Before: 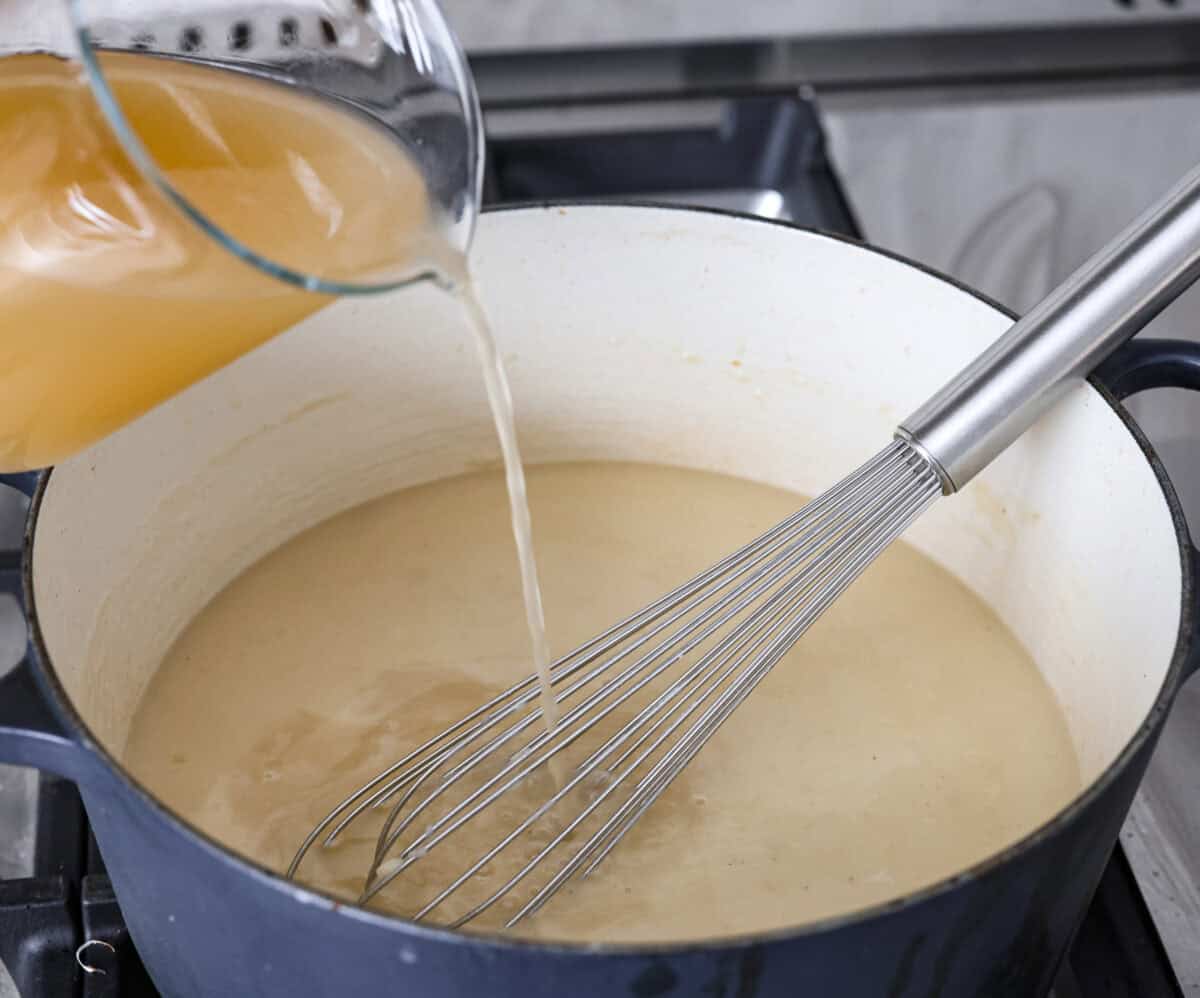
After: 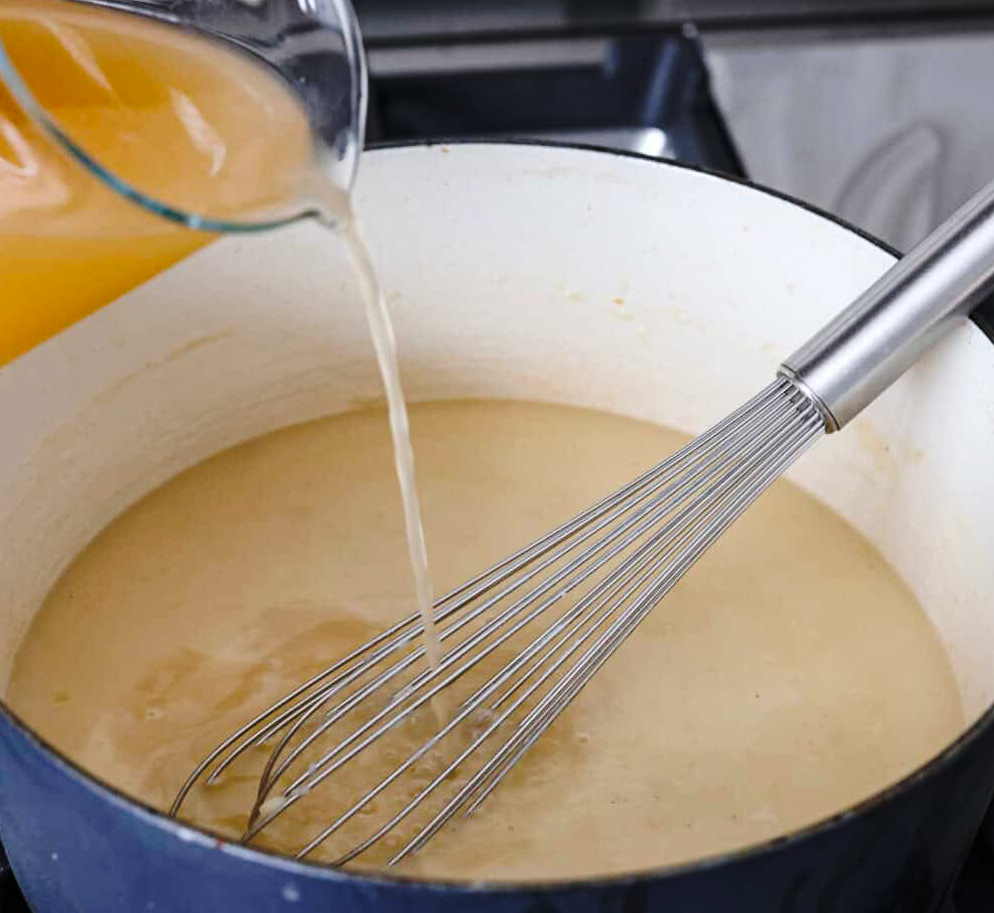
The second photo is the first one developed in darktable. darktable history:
crop: left 9.807%, top 6.259%, right 7.334%, bottom 2.177%
base curve: curves: ch0 [(0, 0) (0.073, 0.04) (0.157, 0.139) (0.492, 0.492) (0.758, 0.758) (1, 1)], preserve colors none
